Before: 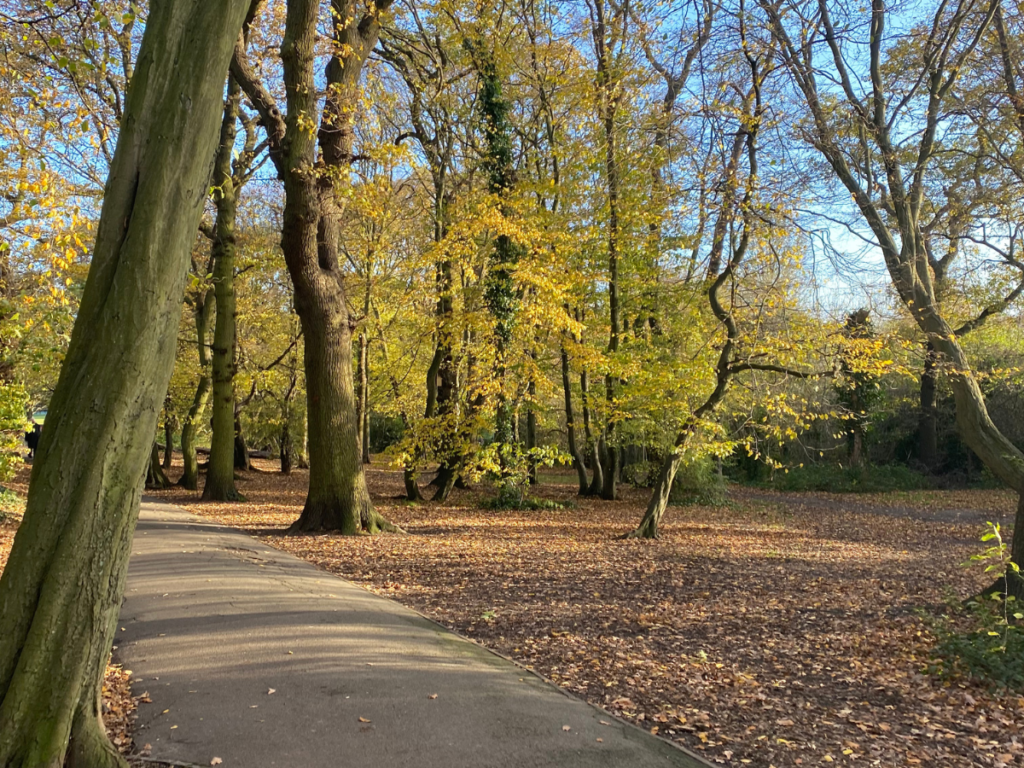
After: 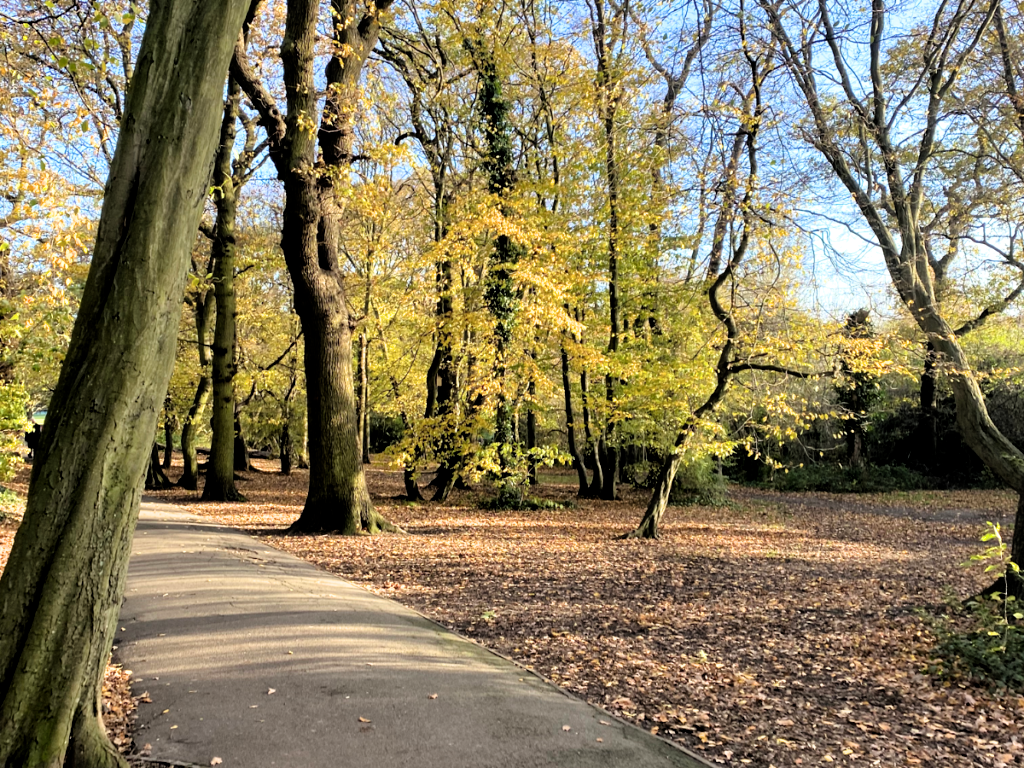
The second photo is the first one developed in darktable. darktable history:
tone equalizer: on, module defaults
filmic rgb: black relative exposure -3.68 EV, white relative exposure 2.79 EV, dynamic range scaling -6.02%, hardness 3.03
local contrast: mode bilateral grid, contrast 11, coarseness 24, detail 115%, midtone range 0.2
exposure: exposure 0.497 EV, compensate exposure bias true, compensate highlight preservation false
